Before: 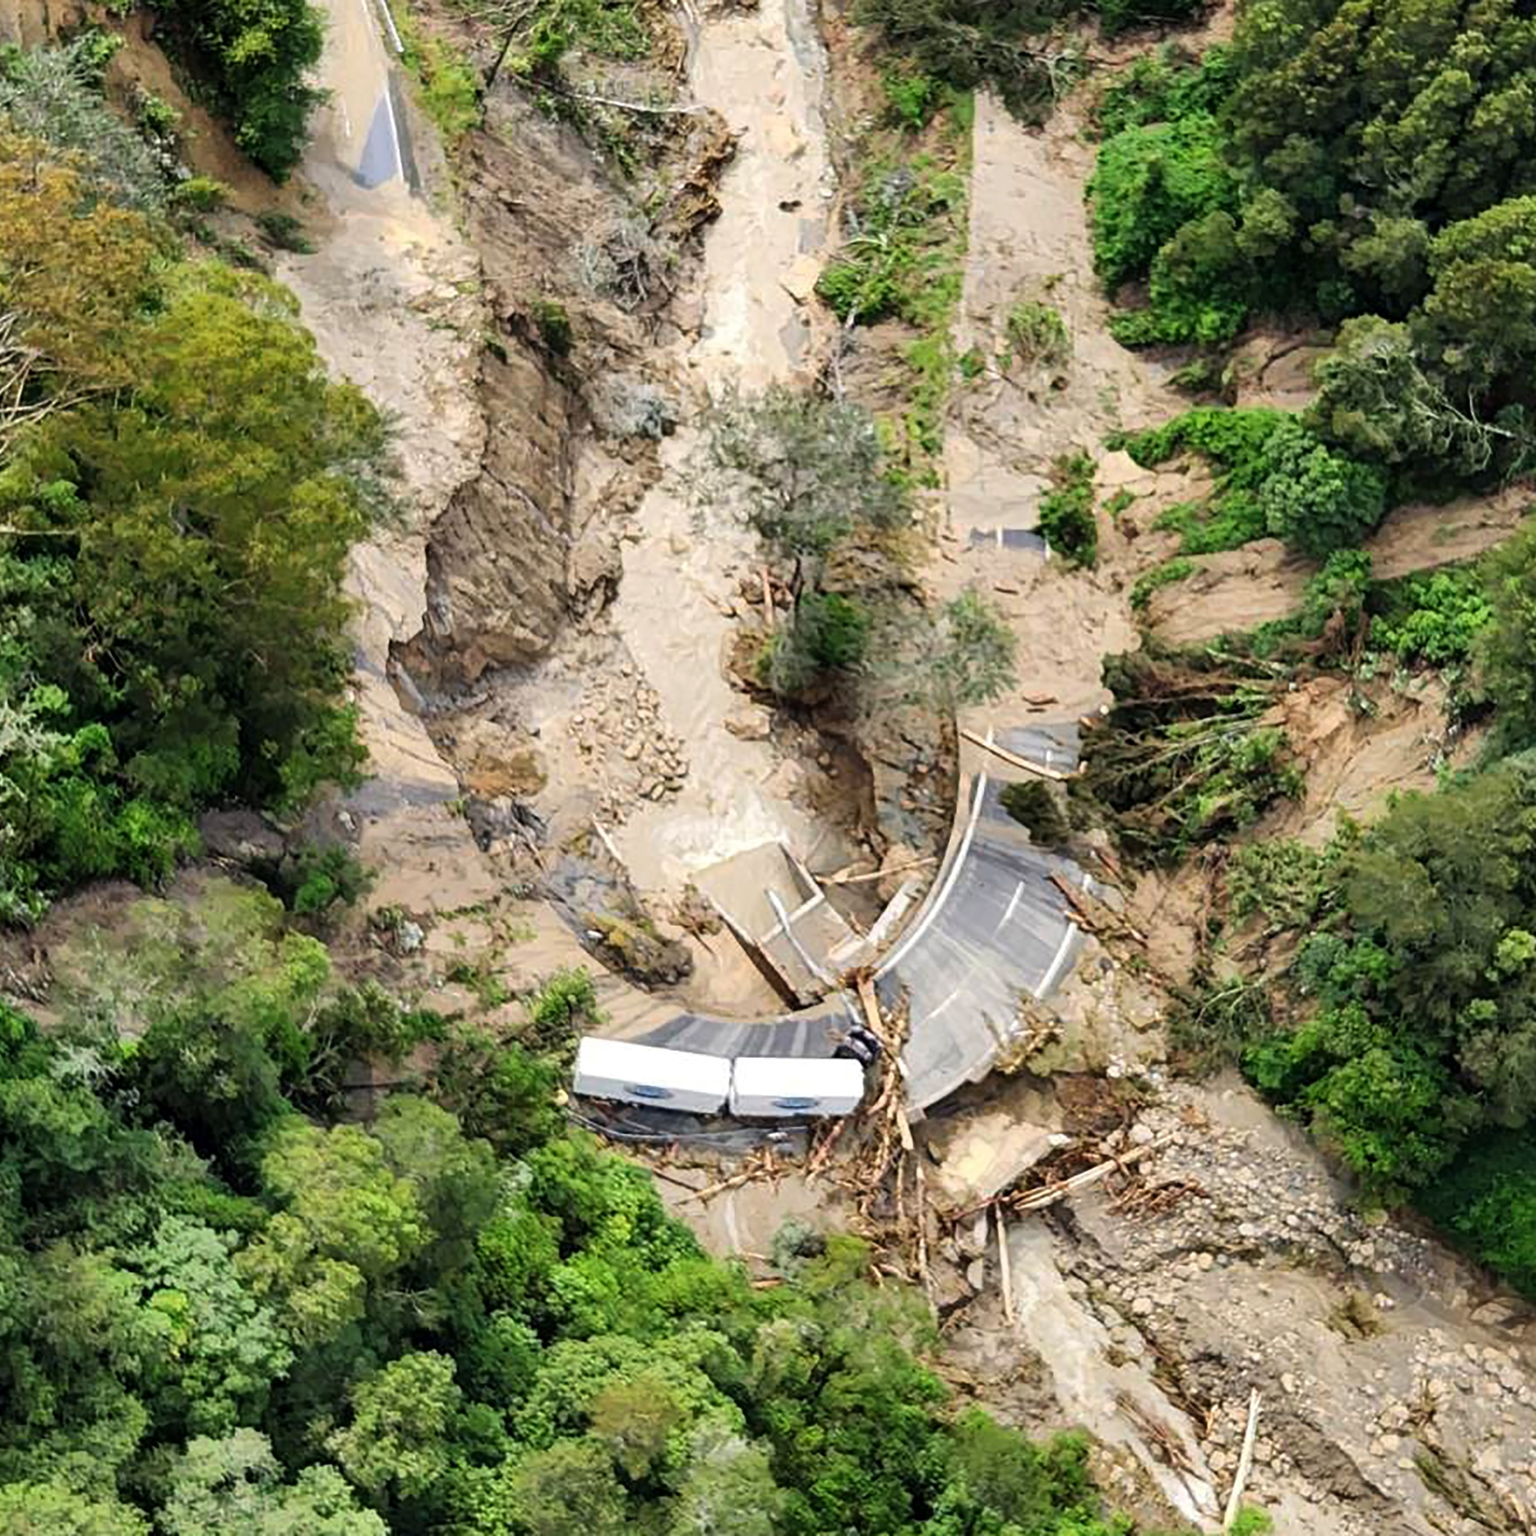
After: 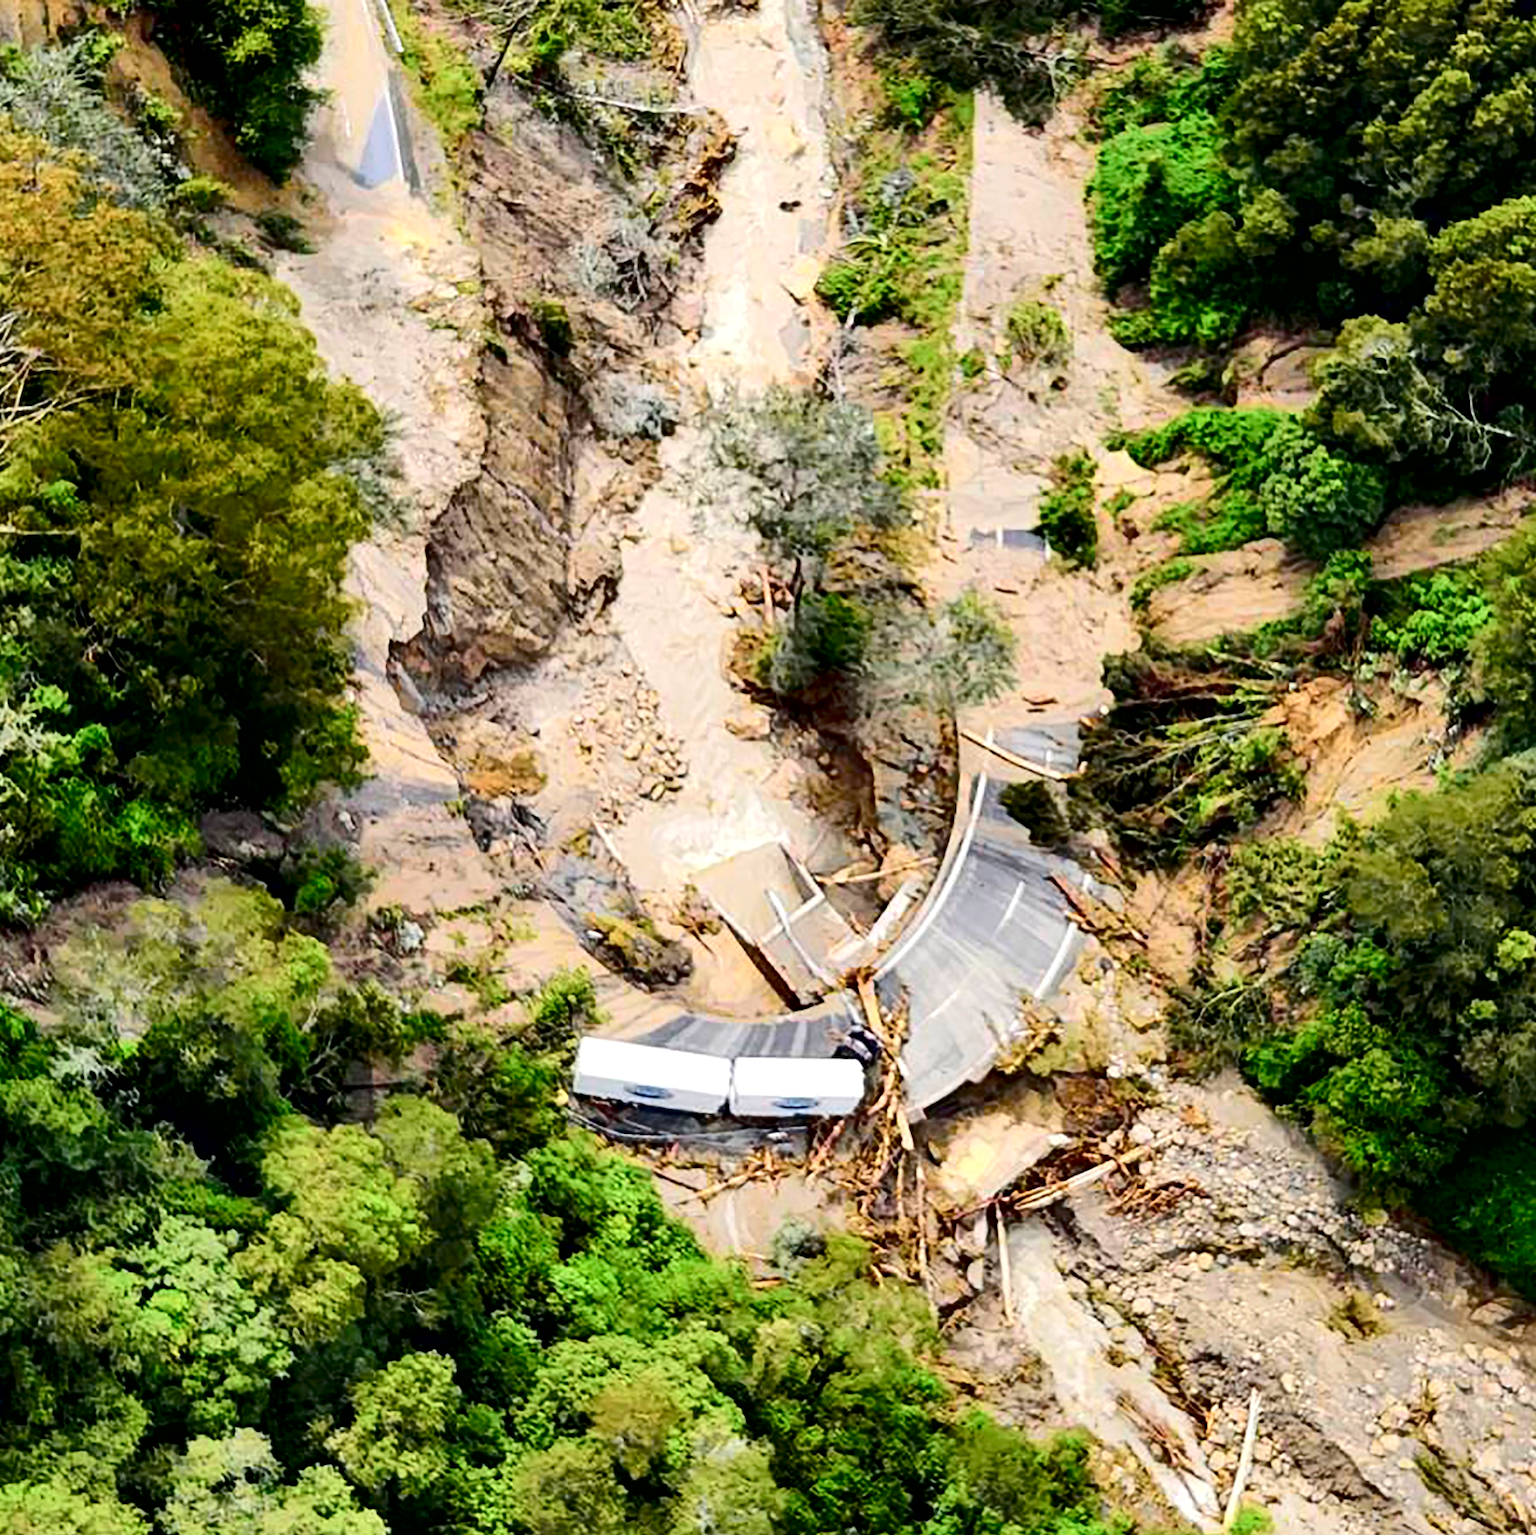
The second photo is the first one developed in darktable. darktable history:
tone curve: curves: ch0 [(0, 0) (0.126, 0.061) (0.338, 0.285) (0.494, 0.518) (0.703, 0.762) (1, 1)]; ch1 [(0, 0) (0.364, 0.322) (0.443, 0.441) (0.5, 0.501) (0.55, 0.578) (1, 1)]; ch2 [(0, 0) (0.44, 0.424) (0.501, 0.499) (0.557, 0.564) (0.613, 0.682) (0.707, 0.746) (1, 1)], color space Lab, independent channels, preserve colors none
contrast brightness saturation: contrast 0.014, saturation -0.064
crop: bottom 0.052%
exposure: black level correction 0.009, exposure 0.119 EV, compensate exposure bias true, compensate highlight preservation false
